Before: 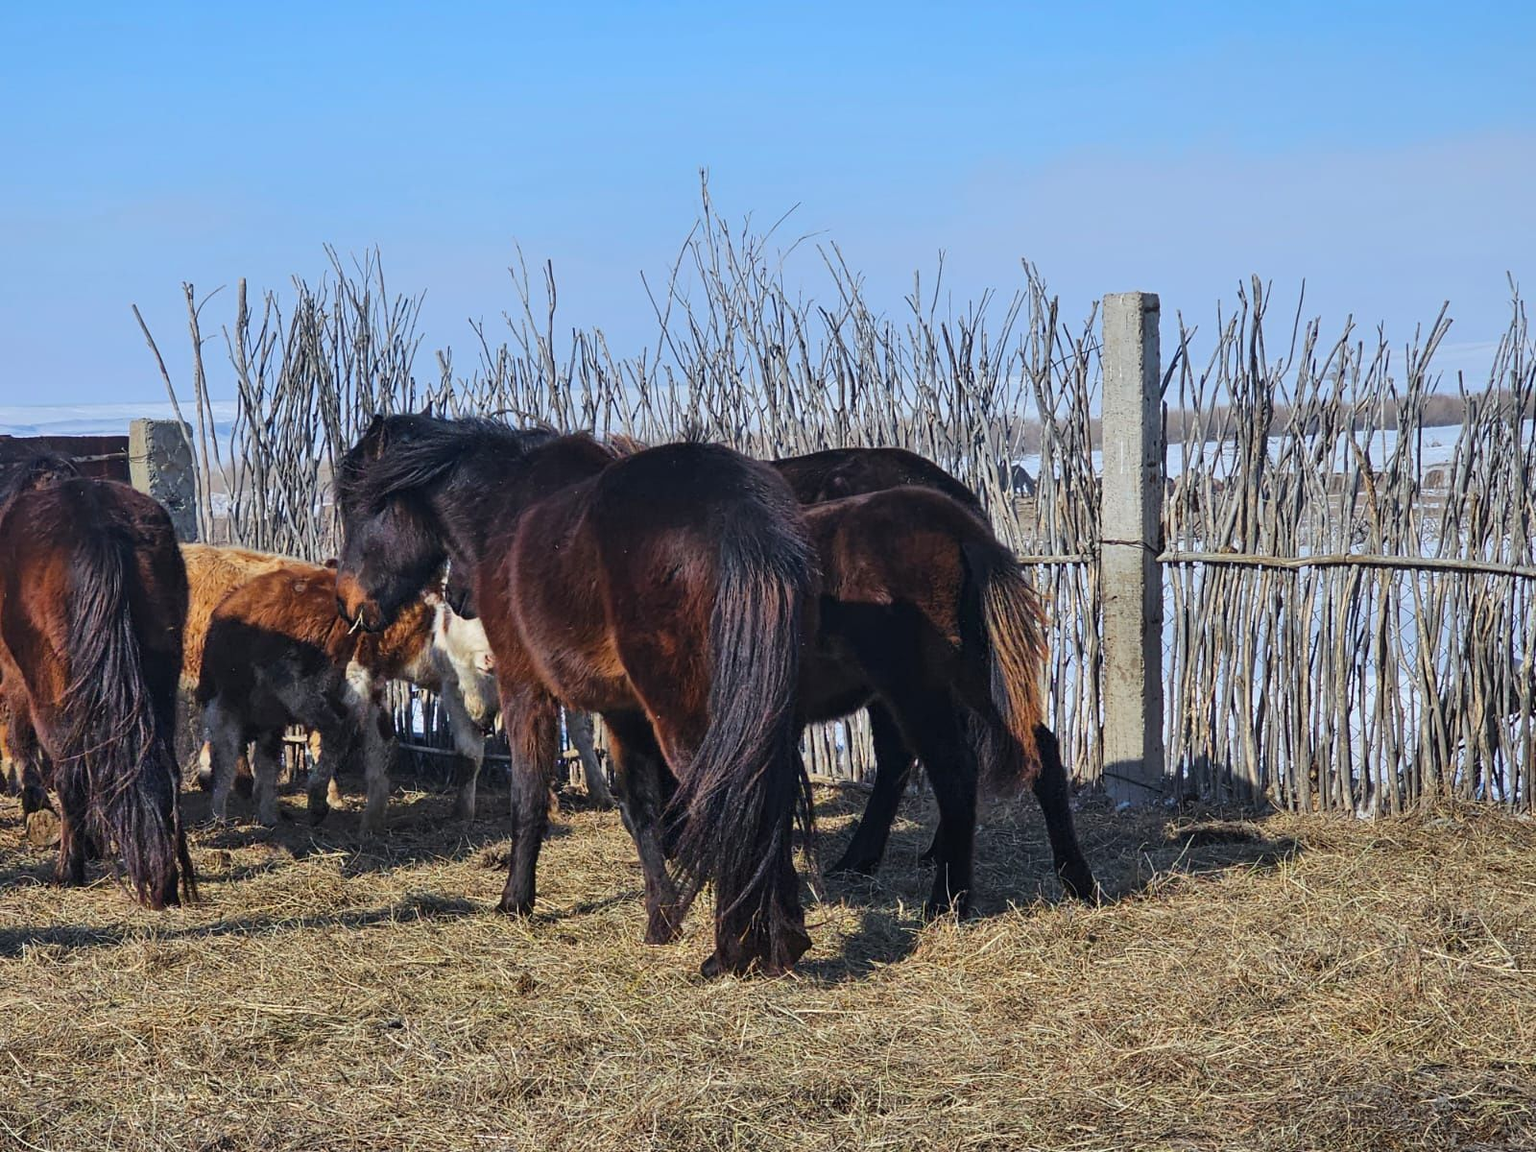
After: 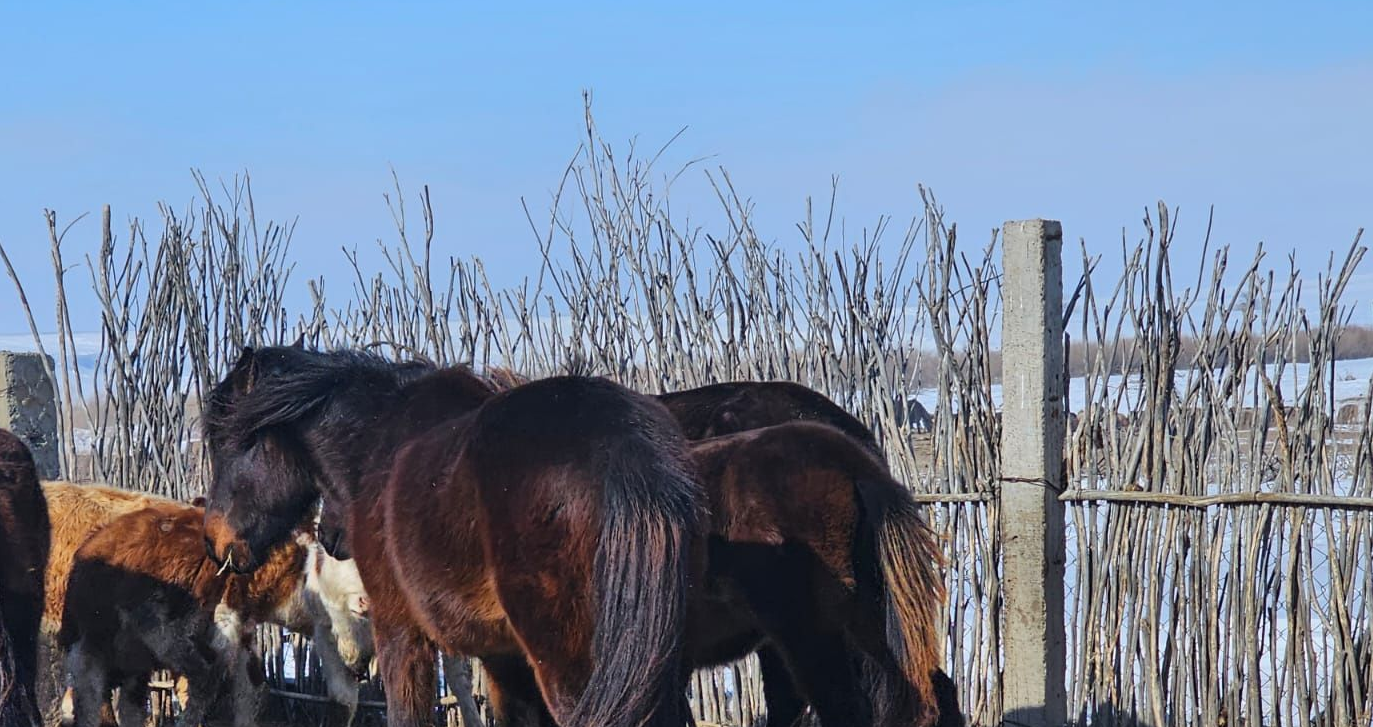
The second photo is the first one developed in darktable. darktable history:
crop and rotate: left 9.23%, top 7.124%, right 4.913%, bottom 32.213%
